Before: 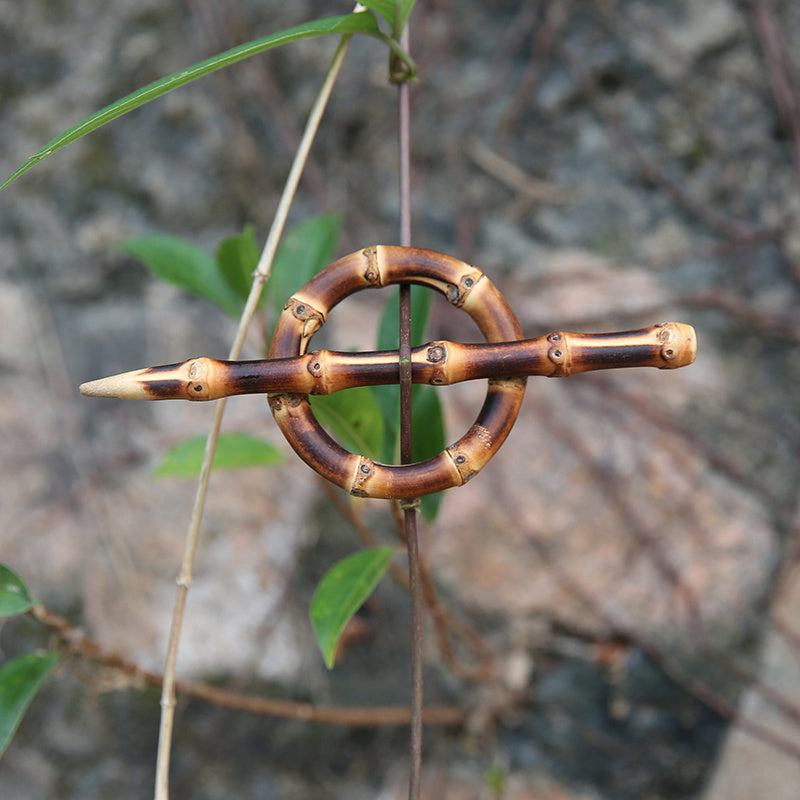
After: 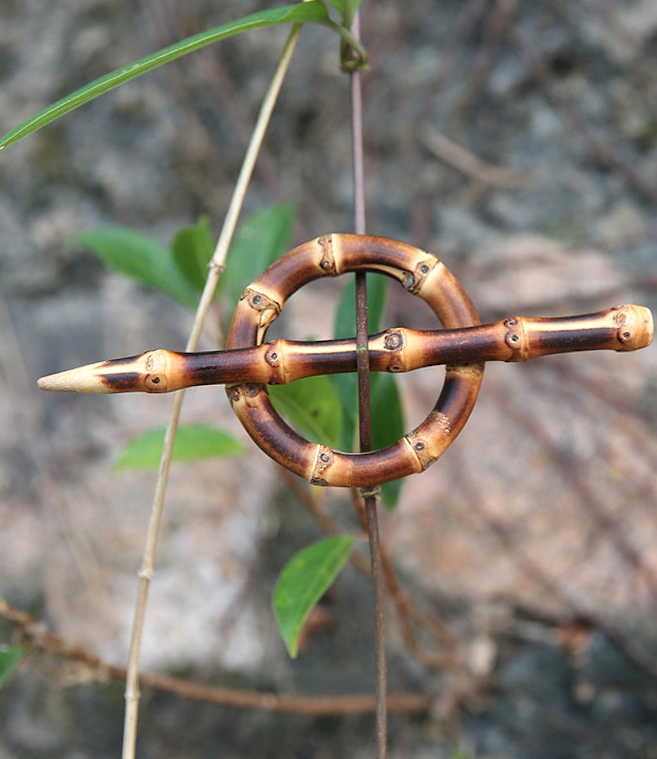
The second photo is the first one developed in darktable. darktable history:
crop and rotate: angle 1.17°, left 4.443%, top 0.569%, right 11.727%, bottom 2.559%
exposure: exposure 0.246 EV, compensate highlight preservation false
